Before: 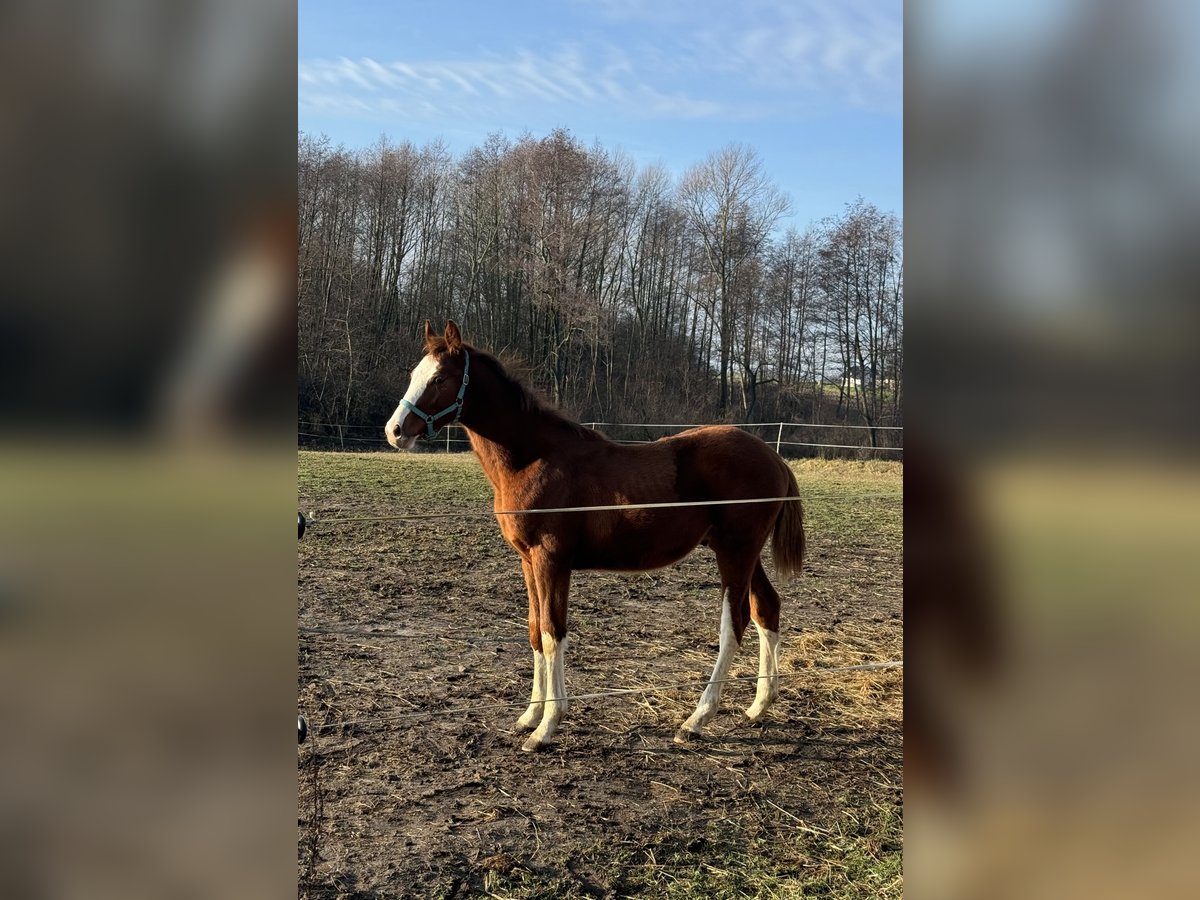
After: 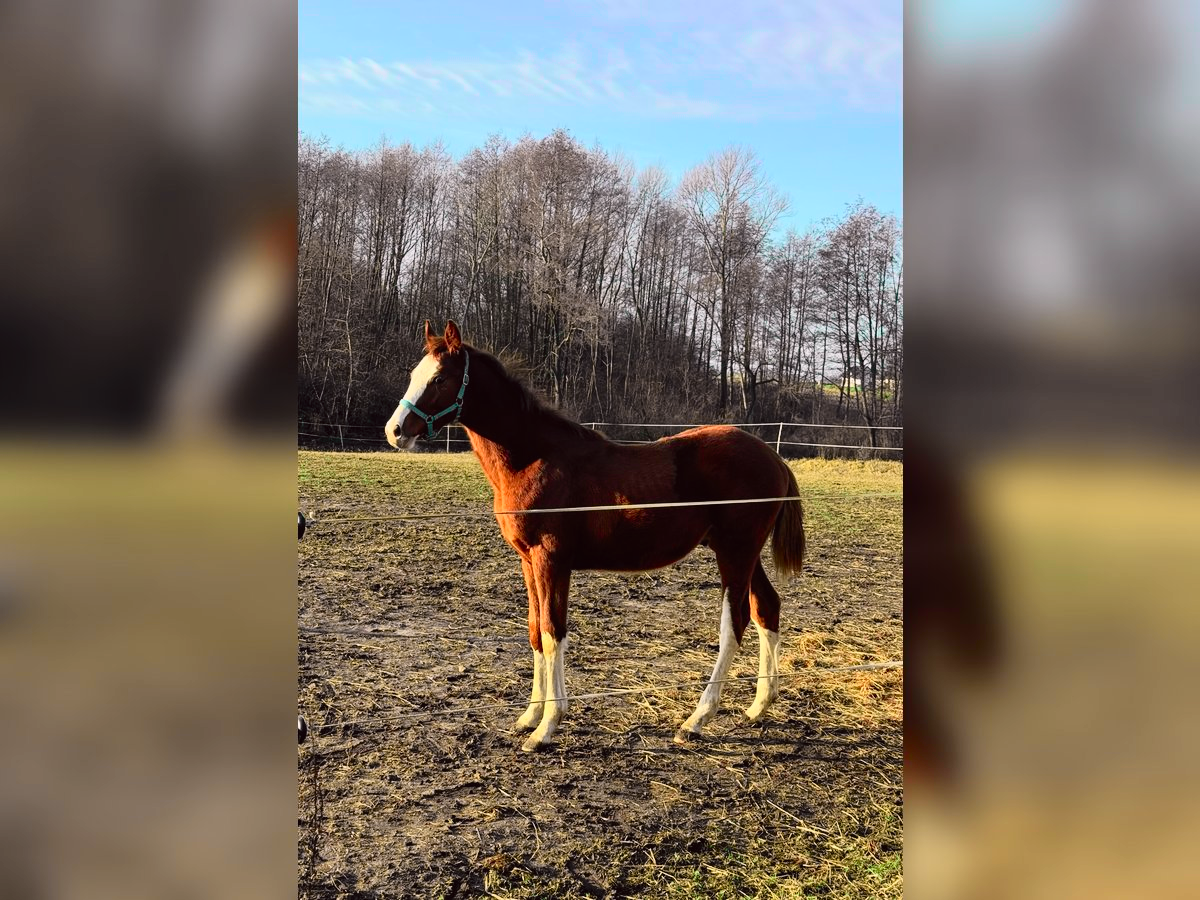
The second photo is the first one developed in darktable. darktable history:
tone curve: curves: ch0 [(0, 0.012) (0.144, 0.137) (0.326, 0.386) (0.489, 0.573) (0.656, 0.763) (0.849, 0.902) (1, 0.974)]; ch1 [(0, 0) (0.366, 0.367) (0.475, 0.453) (0.487, 0.501) (0.519, 0.527) (0.544, 0.579) (0.562, 0.619) (0.622, 0.694) (1, 1)]; ch2 [(0, 0) (0.333, 0.346) (0.375, 0.375) (0.424, 0.43) (0.476, 0.492) (0.502, 0.503) (0.533, 0.541) (0.572, 0.615) (0.605, 0.656) (0.641, 0.709) (1, 1)], color space Lab, independent channels, preserve colors none
